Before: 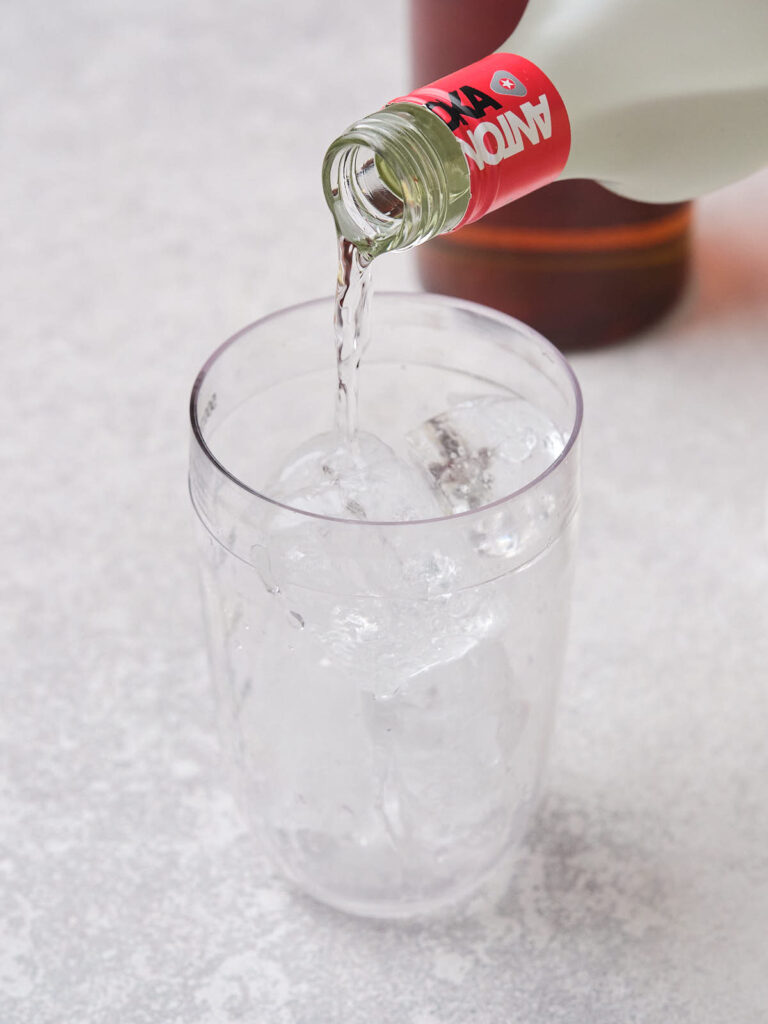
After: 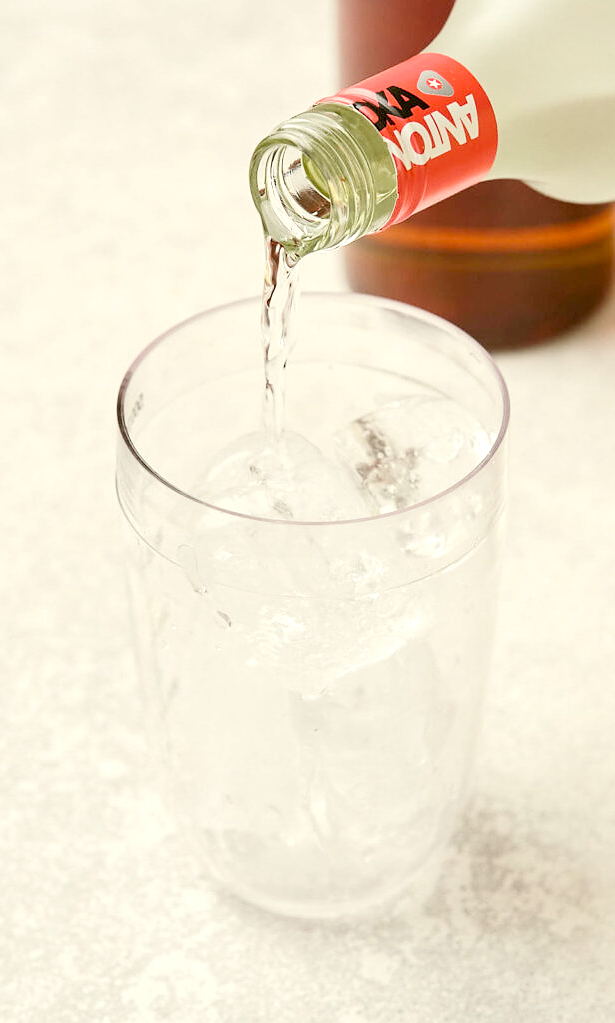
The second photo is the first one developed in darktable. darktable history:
sharpen: radius 0.969, amount 0.604
color correction: highlights a* -1.43, highlights b* 10.12, shadows a* 0.395, shadows b* 19.35
exposure: black level correction 0.003, exposure 0.383 EV, compensate highlight preservation false
tone curve: curves: ch0 [(0, 0) (0.003, 0.004) (0.011, 0.015) (0.025, 0.033) (0.044, 0.058) (0.069, 0.091) (0.1, 0.131) (0.136, 0.179) (0.177, 0.233) (0.224, 0.296) (0.277, 0.364) (0.335, 0.434) (0.399, 0.511) (0.468, 0.584) (0.543, 0.656) (0.623, 0.729) (0.709, 0.799) (0.801, 0.874) (0.898, 0.936) (1, 1)], preserve colors none
crop and rotate: left 9.597%, right 10.195%
